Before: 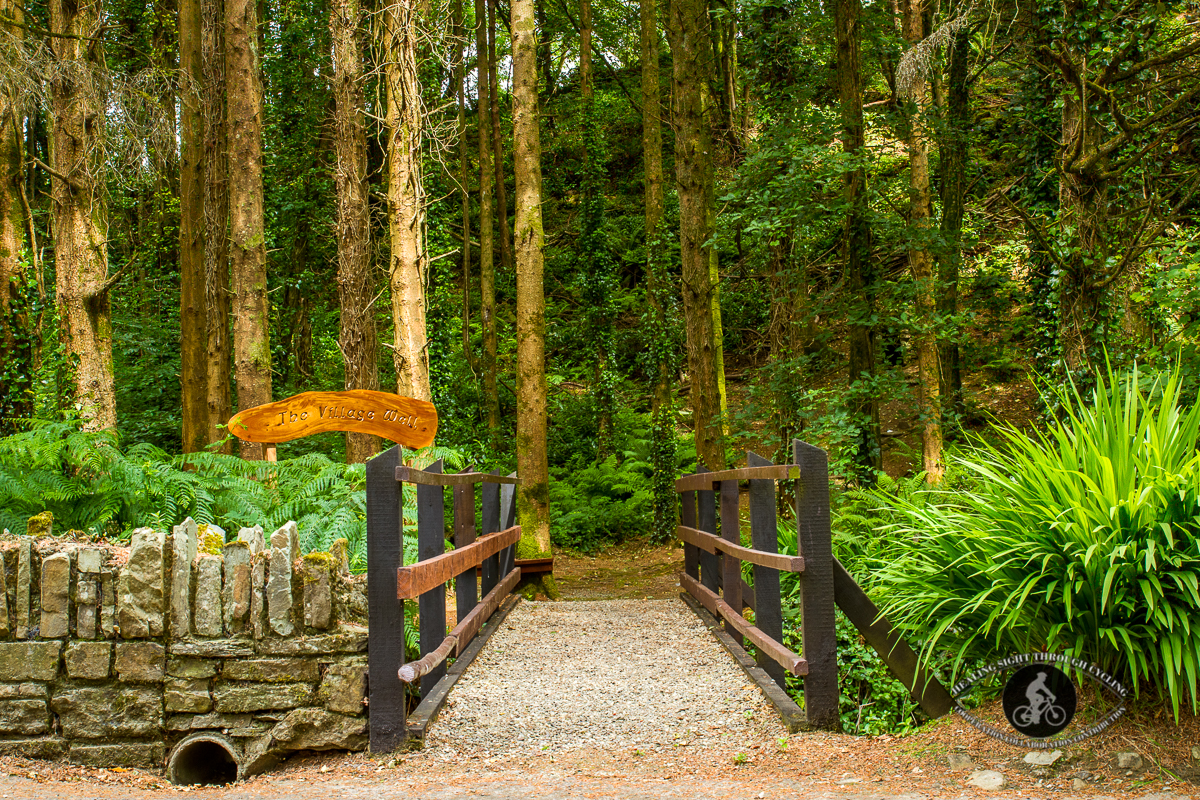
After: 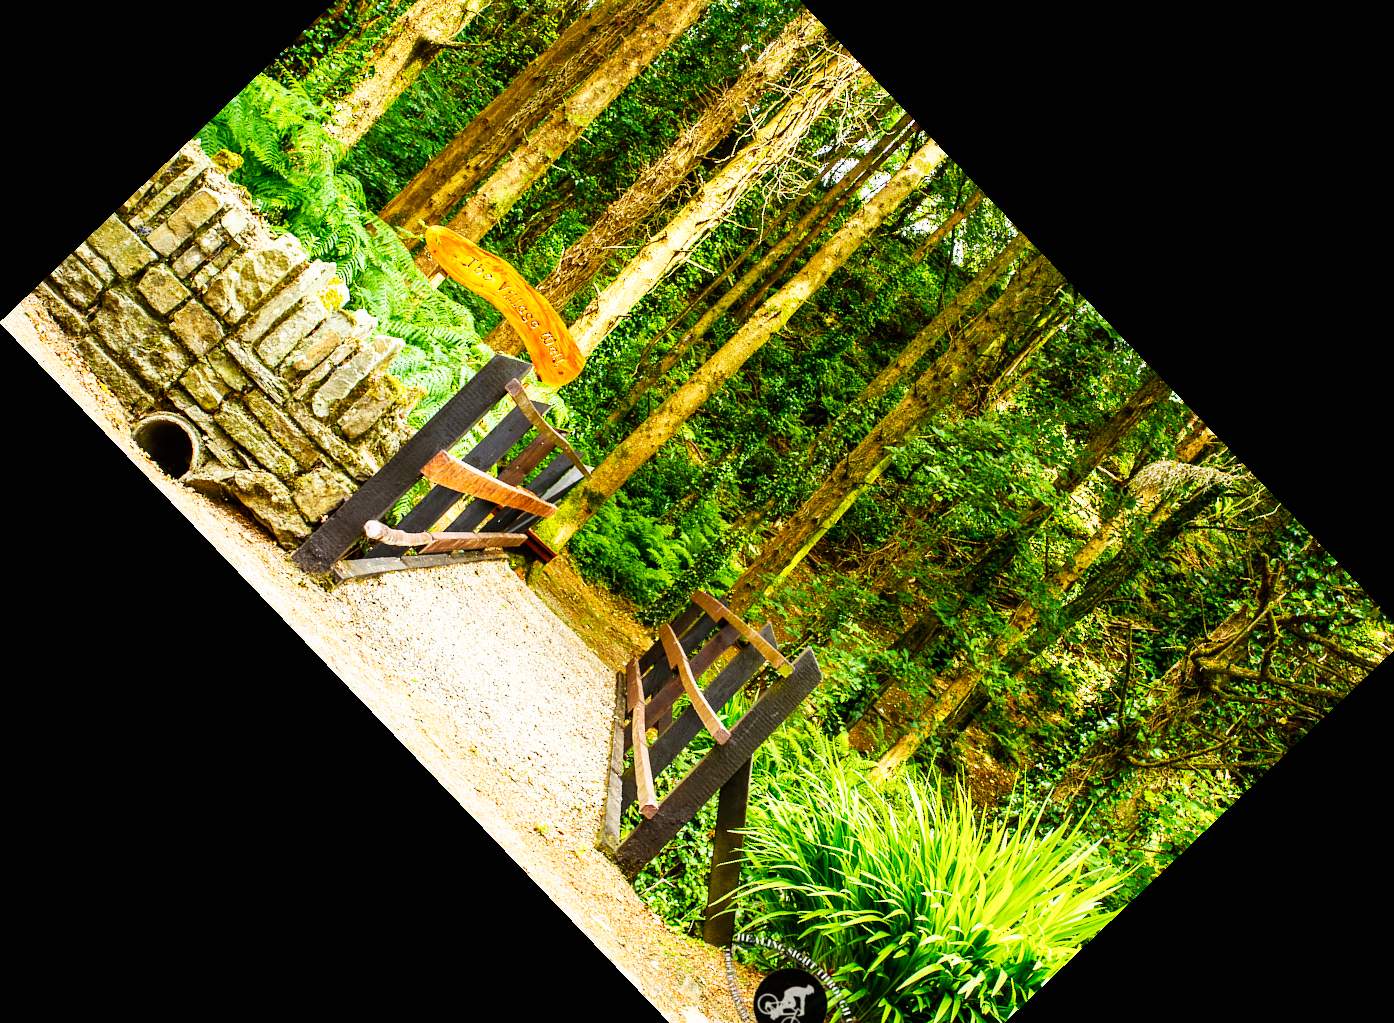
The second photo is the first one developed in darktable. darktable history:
crop and rotate: angle -46.26°, top 16.234%, right 0.912%, bottom 11.704%
base curve: curves: ch0 [(0, 0) (0.007, 0.004) (0.027, 0.03) (0.046, 0.07) (0.207, 0.54) (0.442, 0.872) (0.673, 0.972) (1, 1)], preserve colors none
